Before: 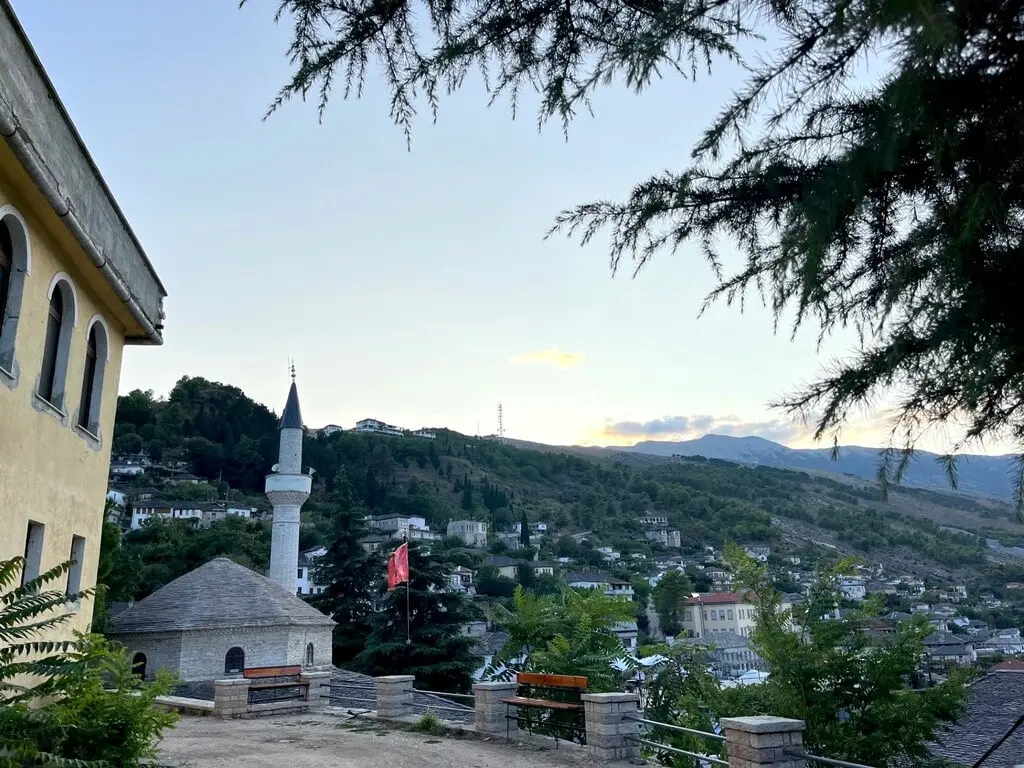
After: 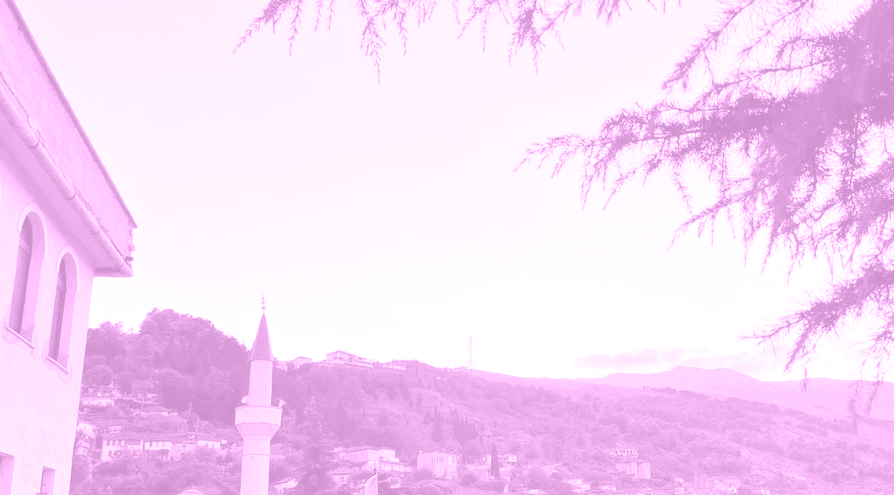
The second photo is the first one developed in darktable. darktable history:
crop: left 3.015%, top 8.969%, right 9.647%, bottom 26.457%
exposure: black level correction 0, exposure 1.1 EV, compensate exposure bias true, compensate highlight preservation false
colorize: hue 331.2°, saturation 69%, source mix 30.28%, lightness 69.02%, version 1
